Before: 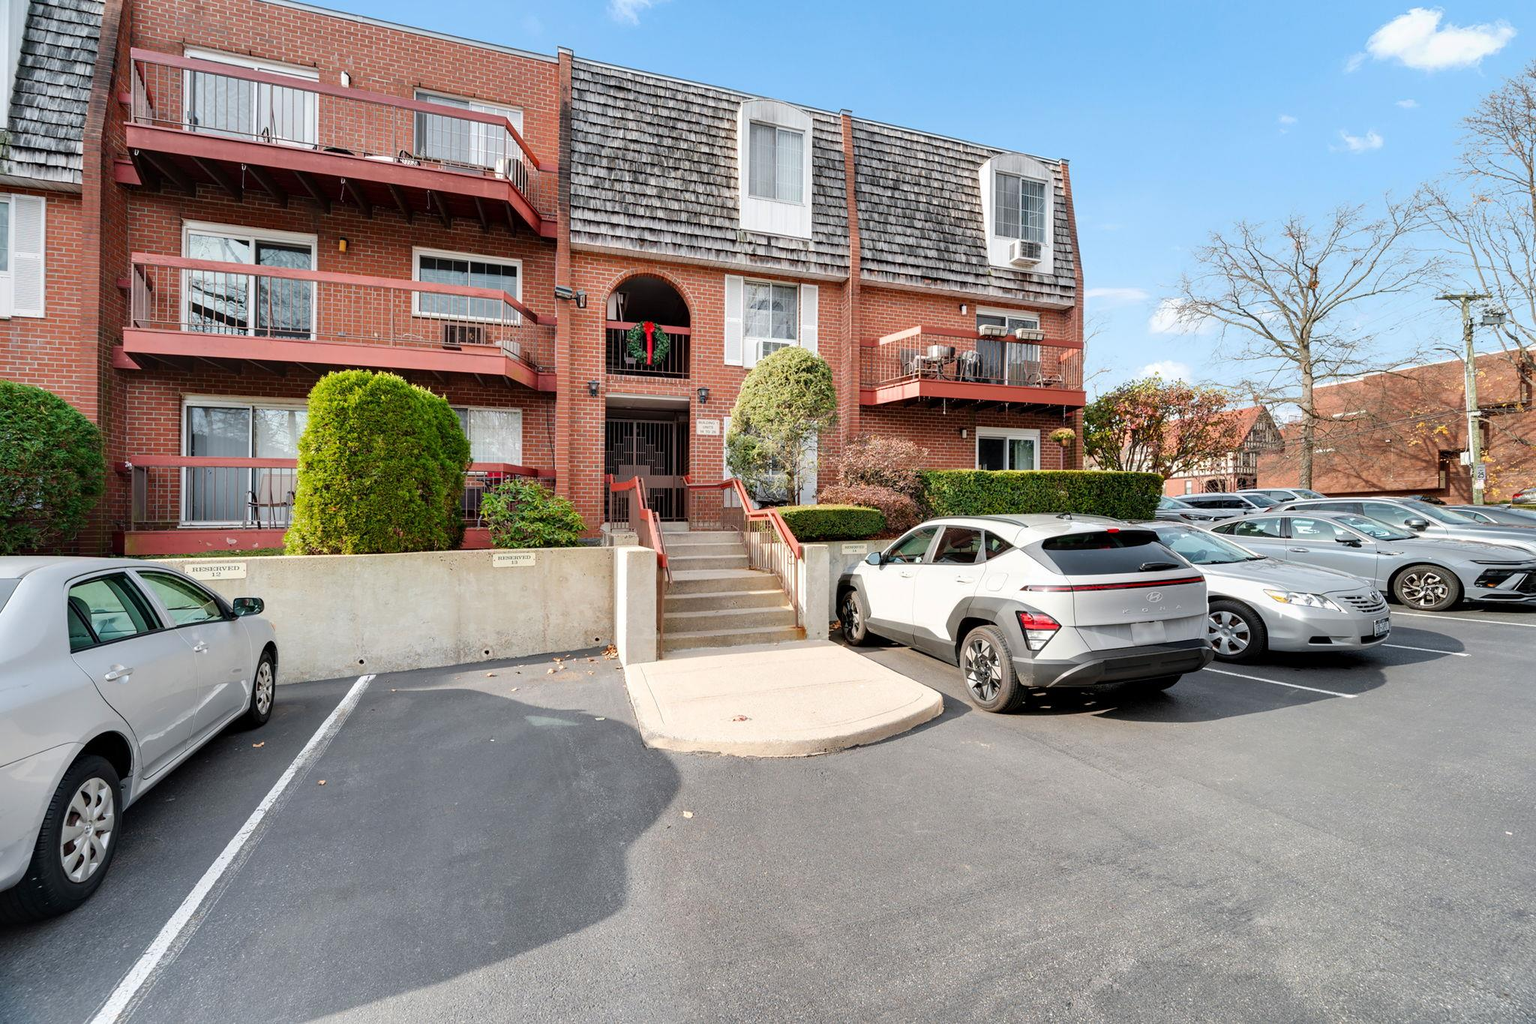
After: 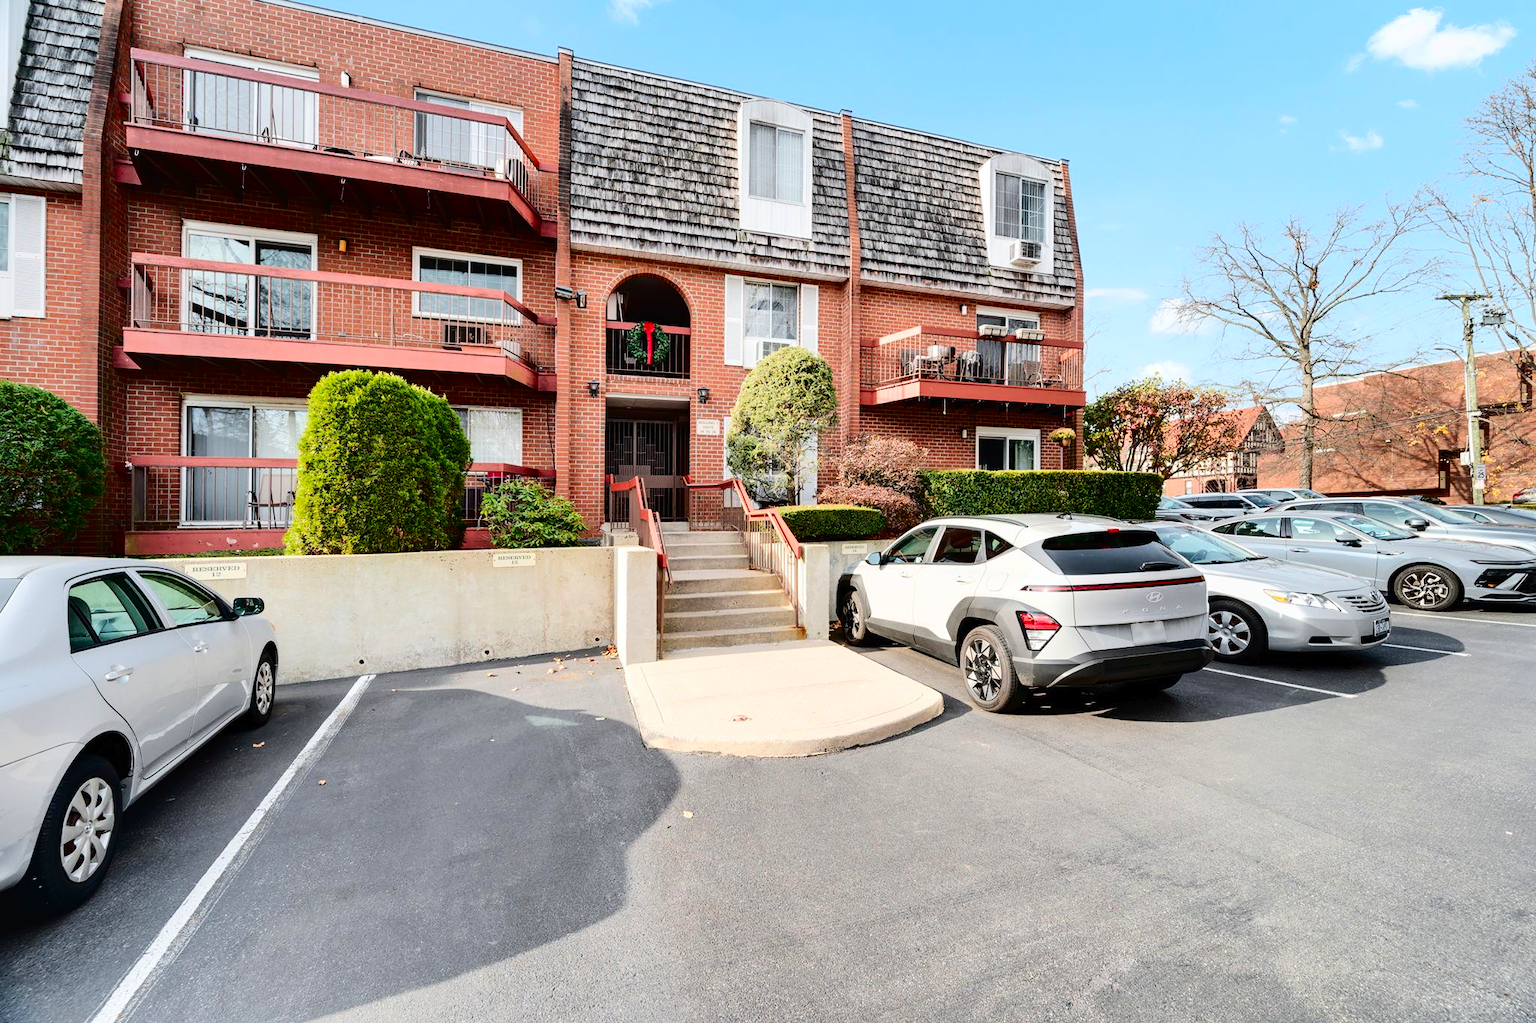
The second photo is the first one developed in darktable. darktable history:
tone curve: curves: ch0 [(0, 0) (0.003, 0.013) (0.011, 0.016) (0.025, 0.021) (0.044, 0.029) (0.069, 0.039) (0.1, 0.056) (0.136, 0.085) (0.177, 0.14) (0.224, 0.201) (0.277, 0.28) (0.335, 0.372) (0.399, 0.475) (0.468, 0.567) (0.543, 0.643) (0.623, 0.722) (0.709, 0.801) (0.801, 0.859) (0.898, 0.927) (1, 1)], color space Lab, independent channels, preserve colors none
contrast brightness saturation: contrast 0.127, brightness -0.056, saturation 0.16
